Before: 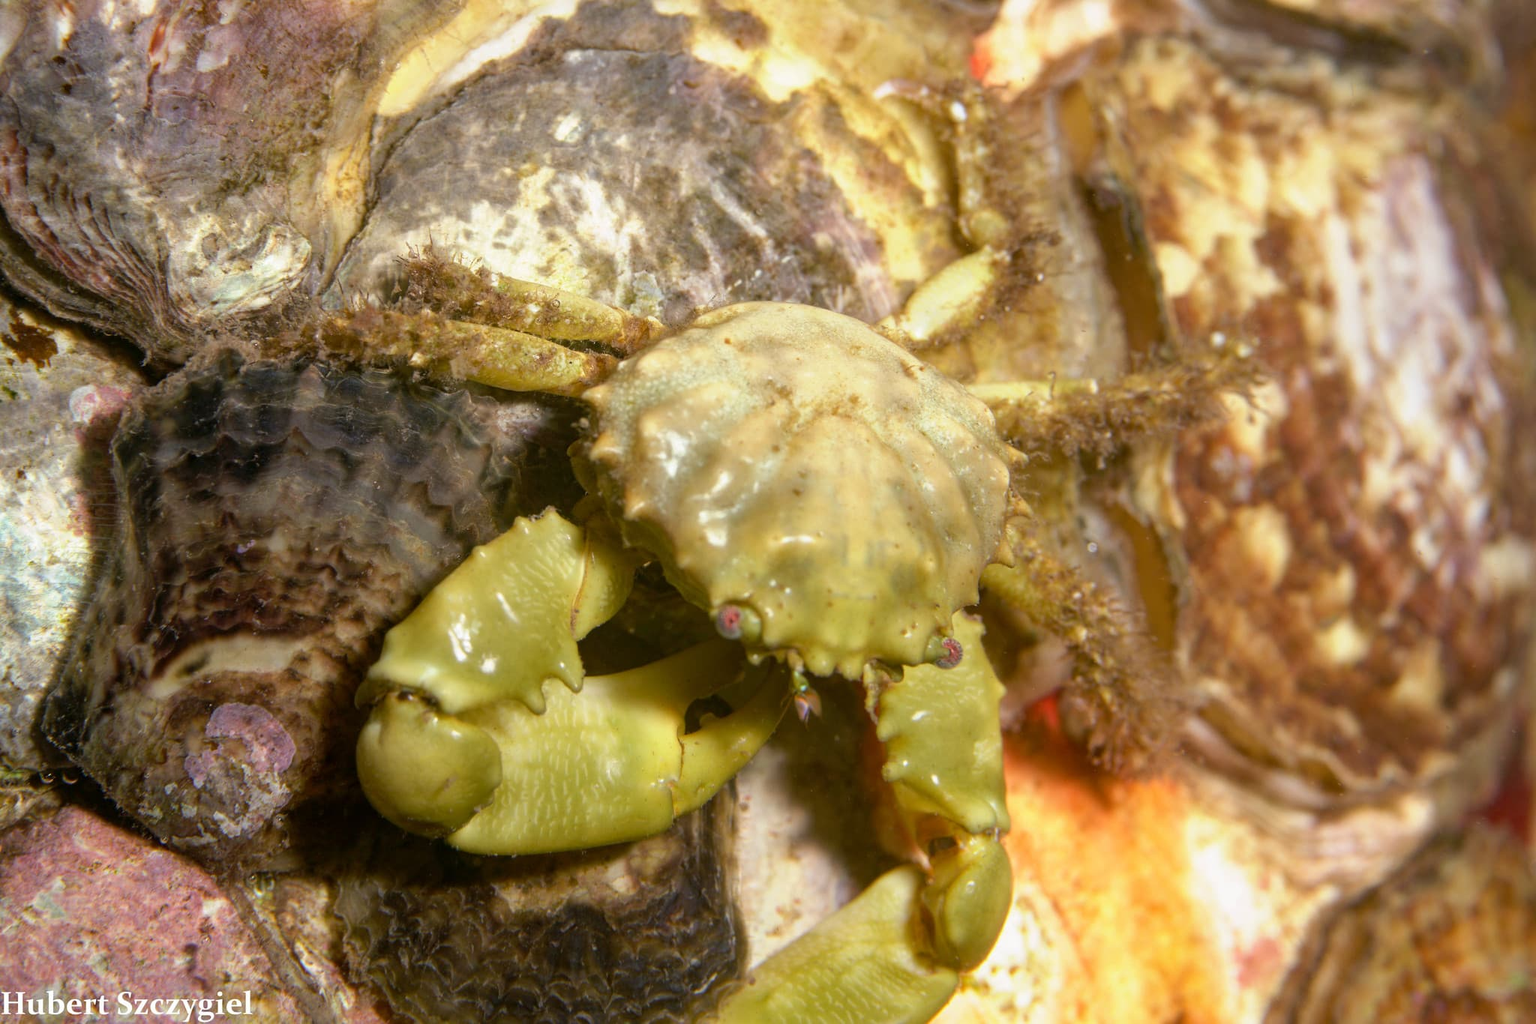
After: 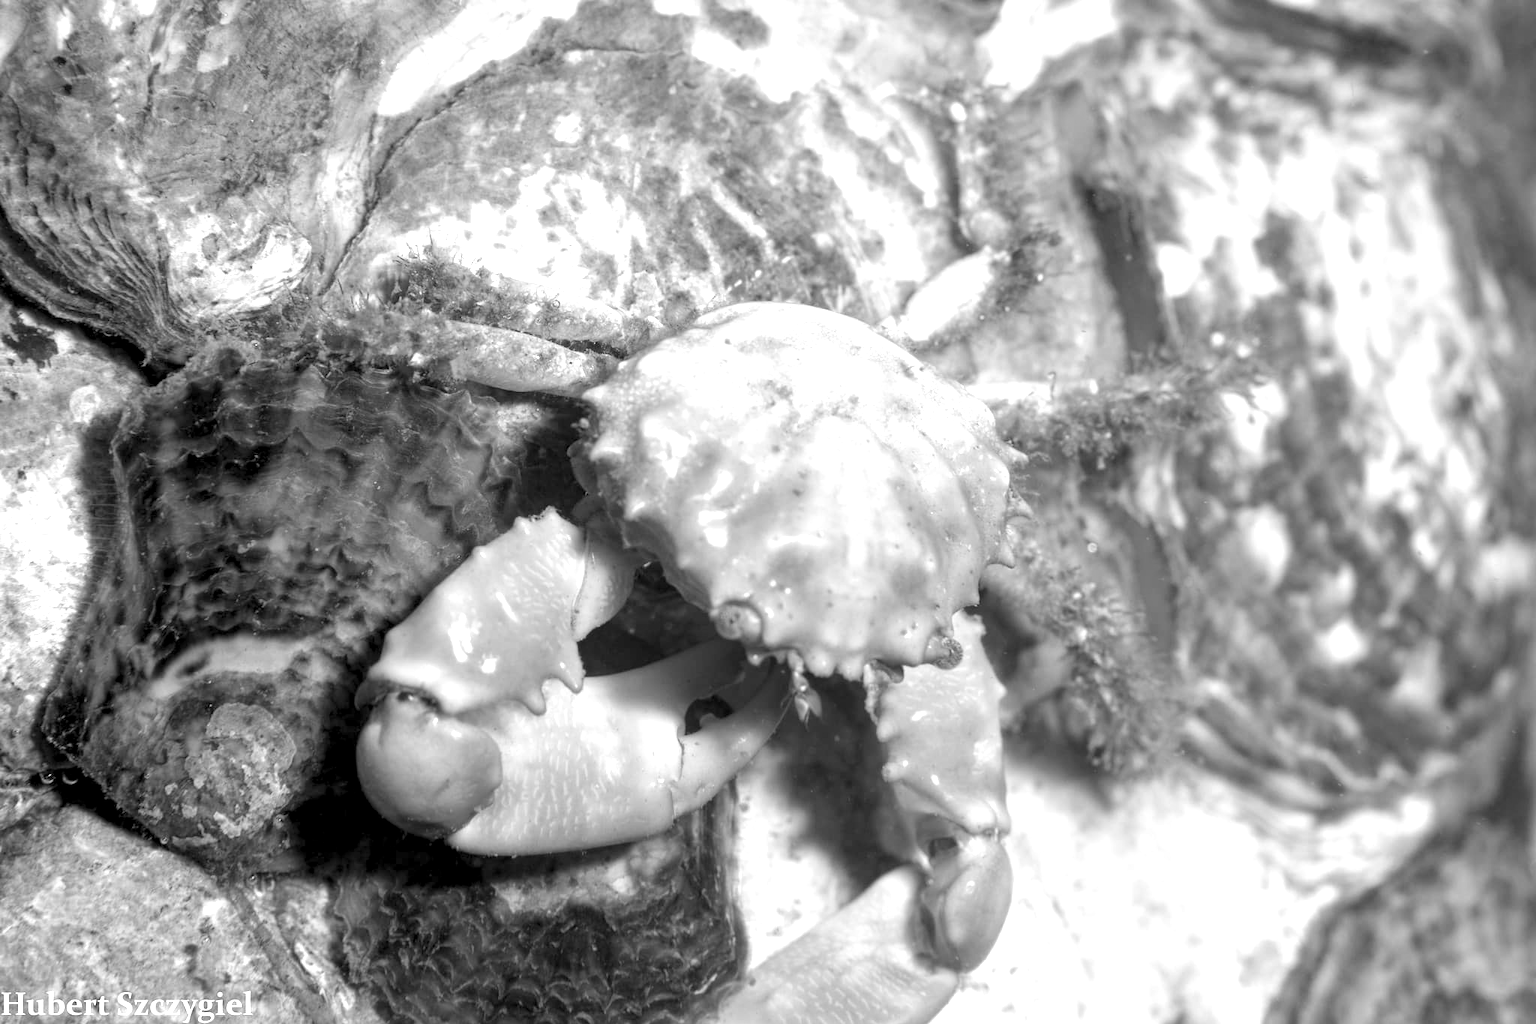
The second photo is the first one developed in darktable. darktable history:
exposure: exposure 0.633 EV, compensate highlight preservation false
levels: levels [0.073, 0.497, 0.972]
color zones: curves: ch1 [(0, -0.394) (0.143, -0.394) (0.286, -0.394) (0.429, -0.392) (0.571, -0.391) (0.714, -0.391) (0.857, -0.391) (1, -0.394)]
